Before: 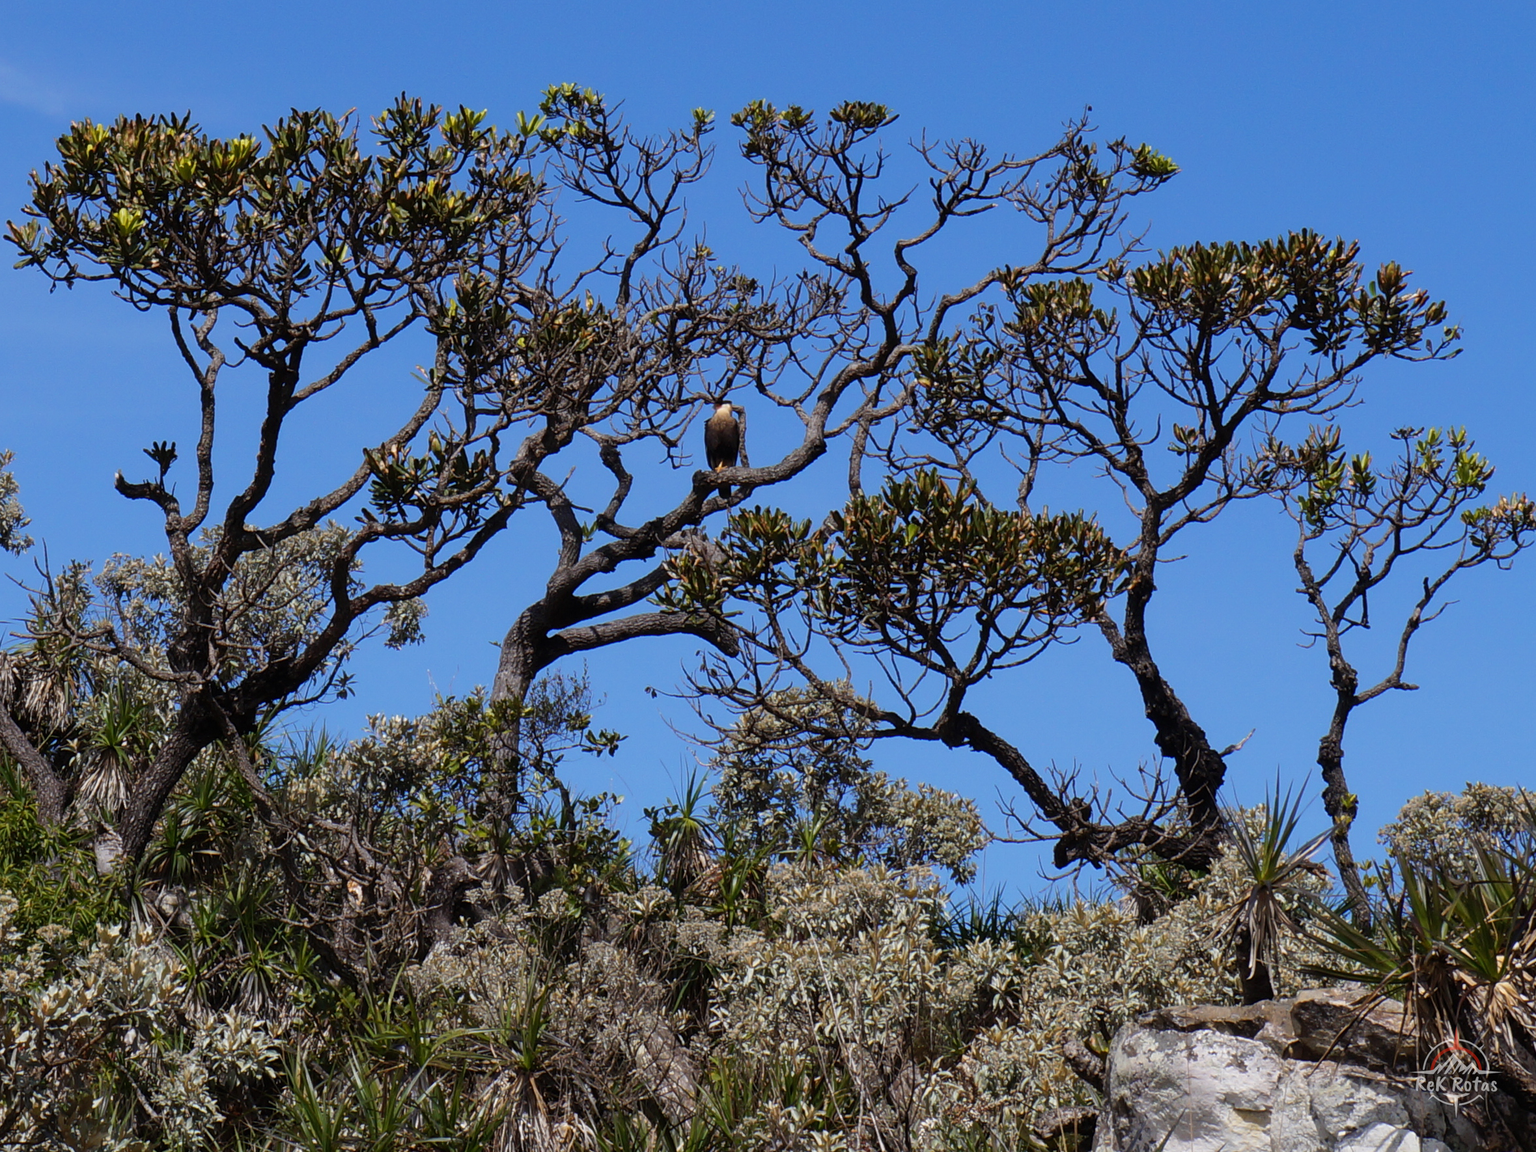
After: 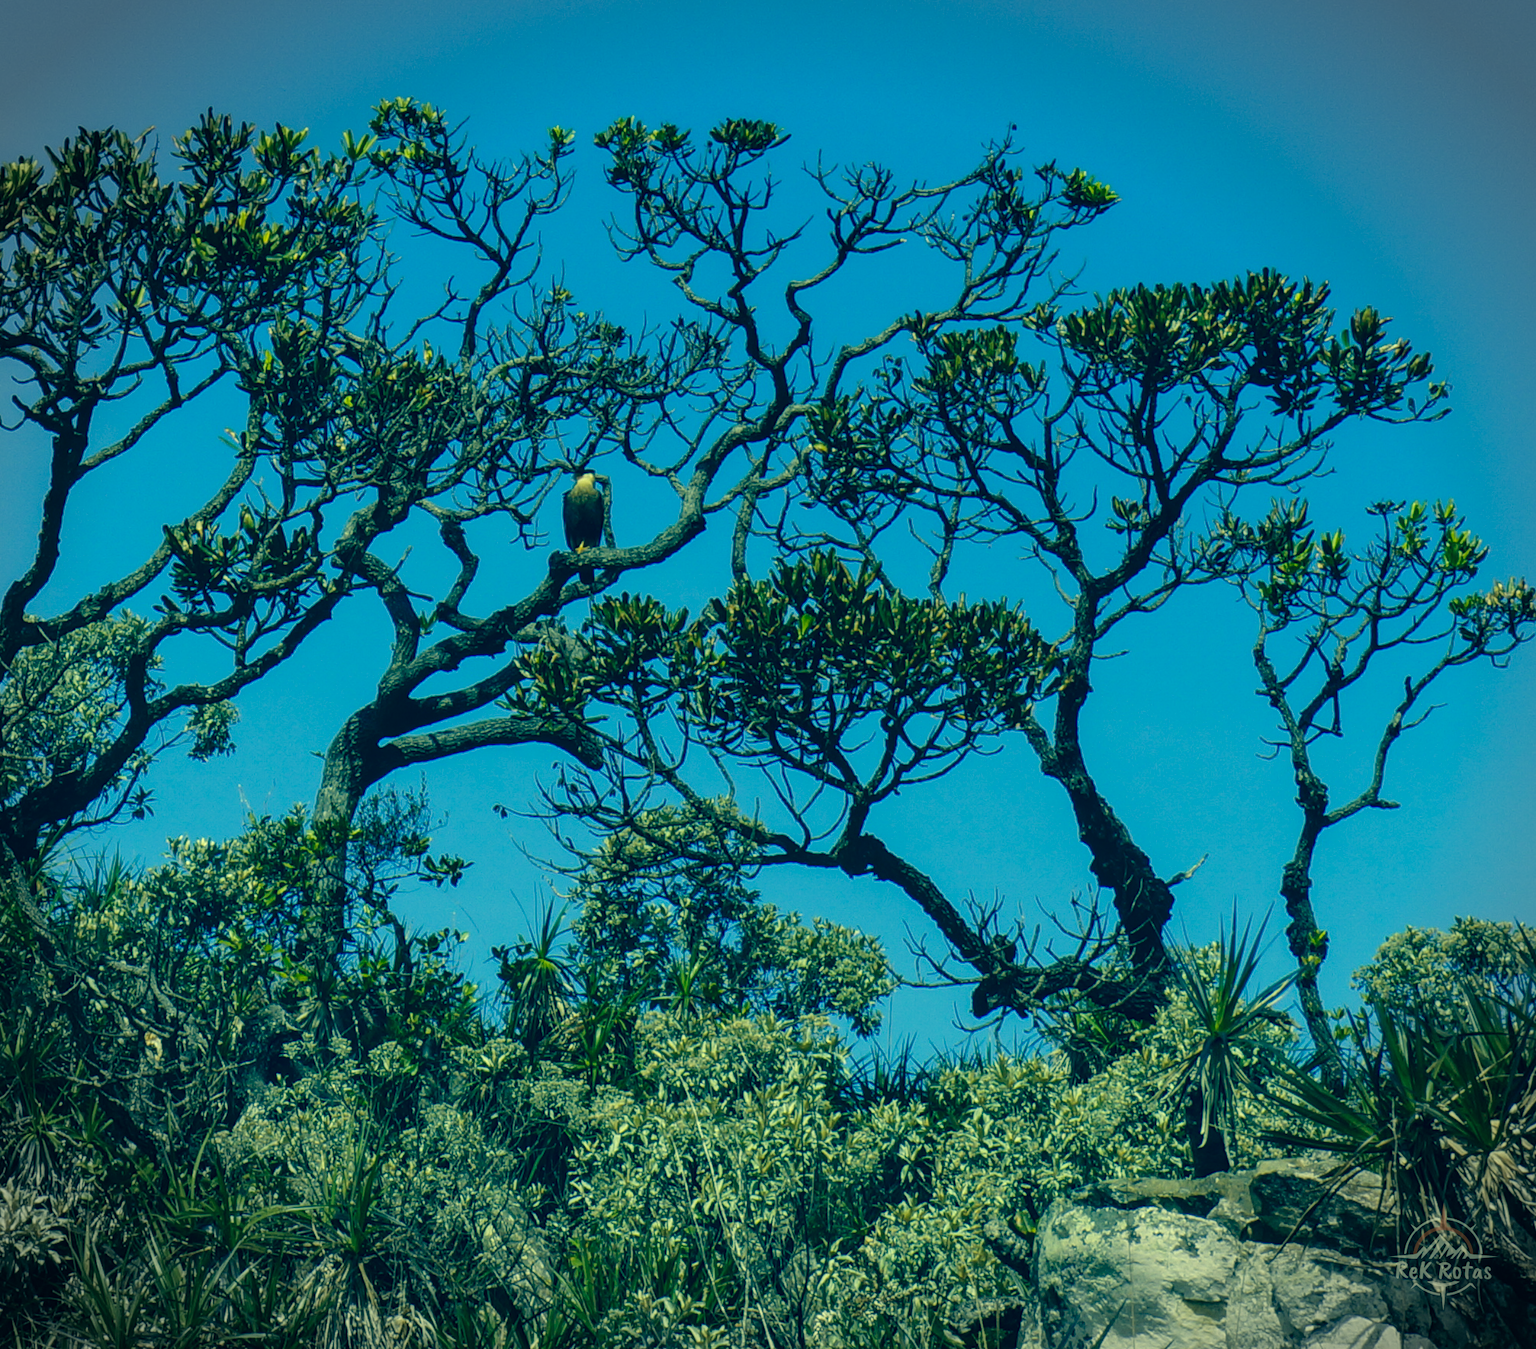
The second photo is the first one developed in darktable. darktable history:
color correction: highlights a* -16.18, highlights b* 39.68, shadows a* -39.54, shadows b* -26.22
crop and rotate: left 14.613%
vignetting: fall-off start 89.03%, fall-off radius 44.4%, width/height ratio 1.154
local contrast: on, module defaults
